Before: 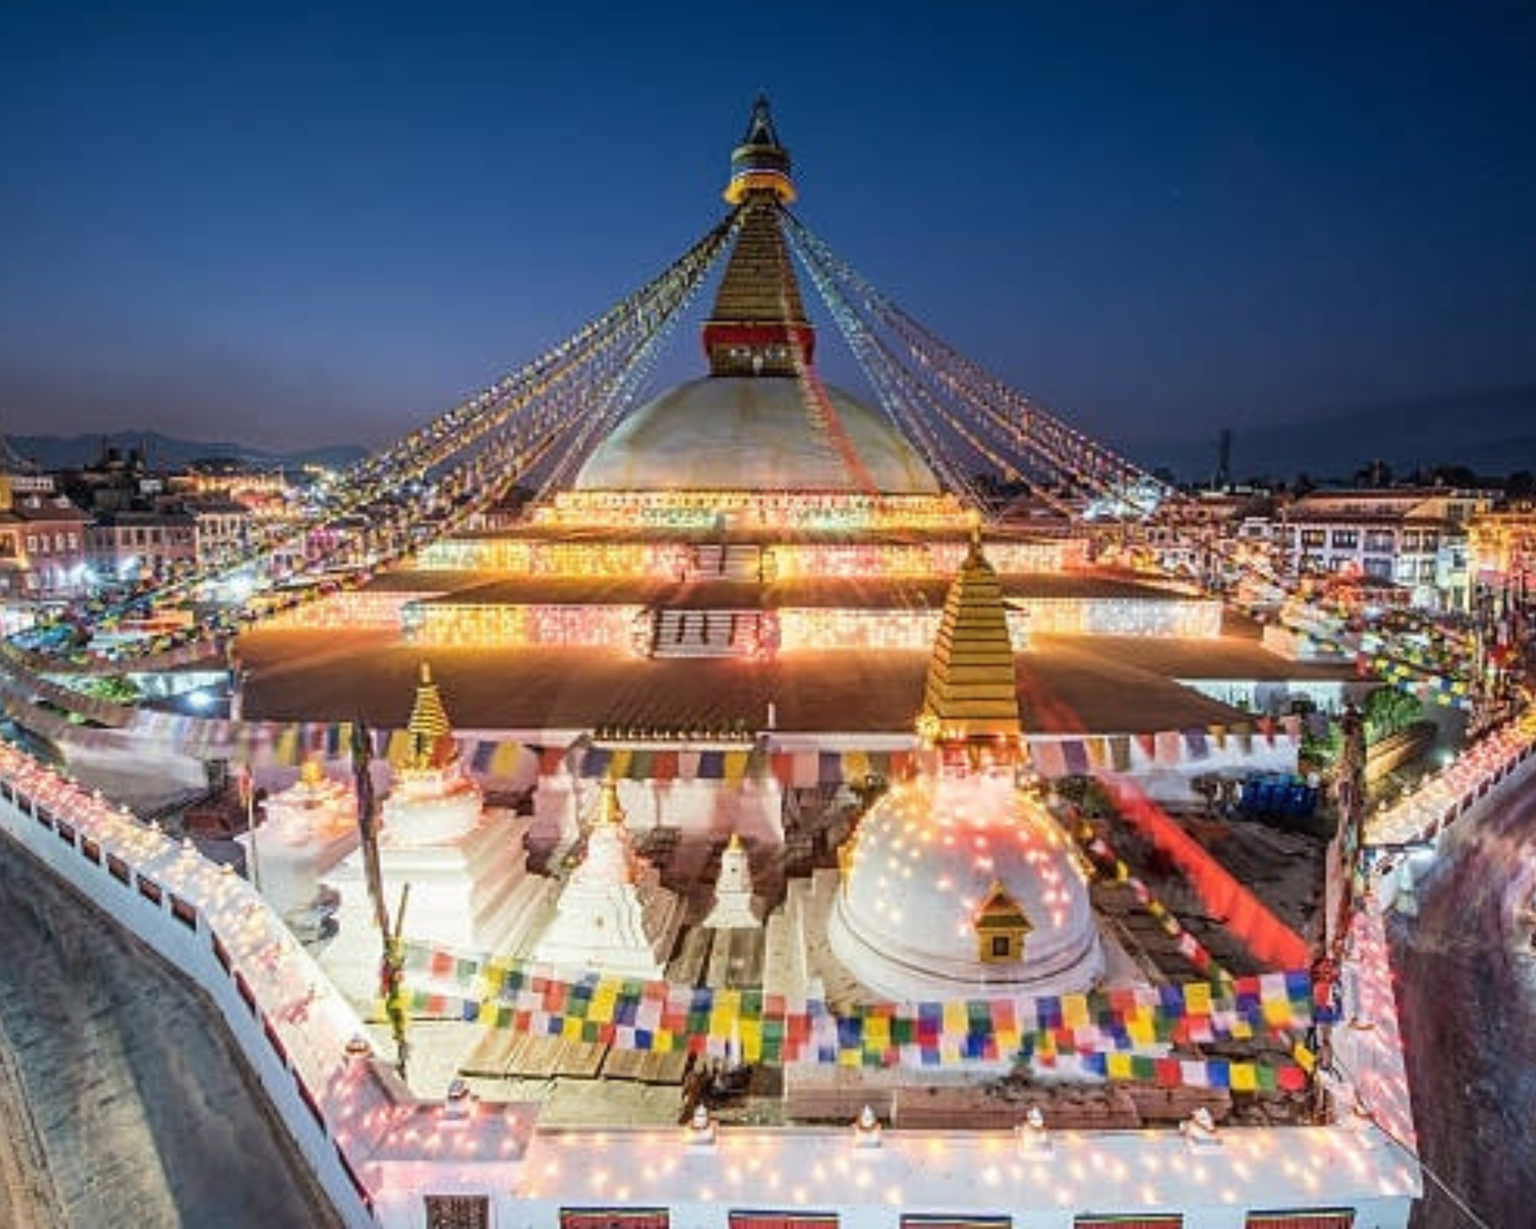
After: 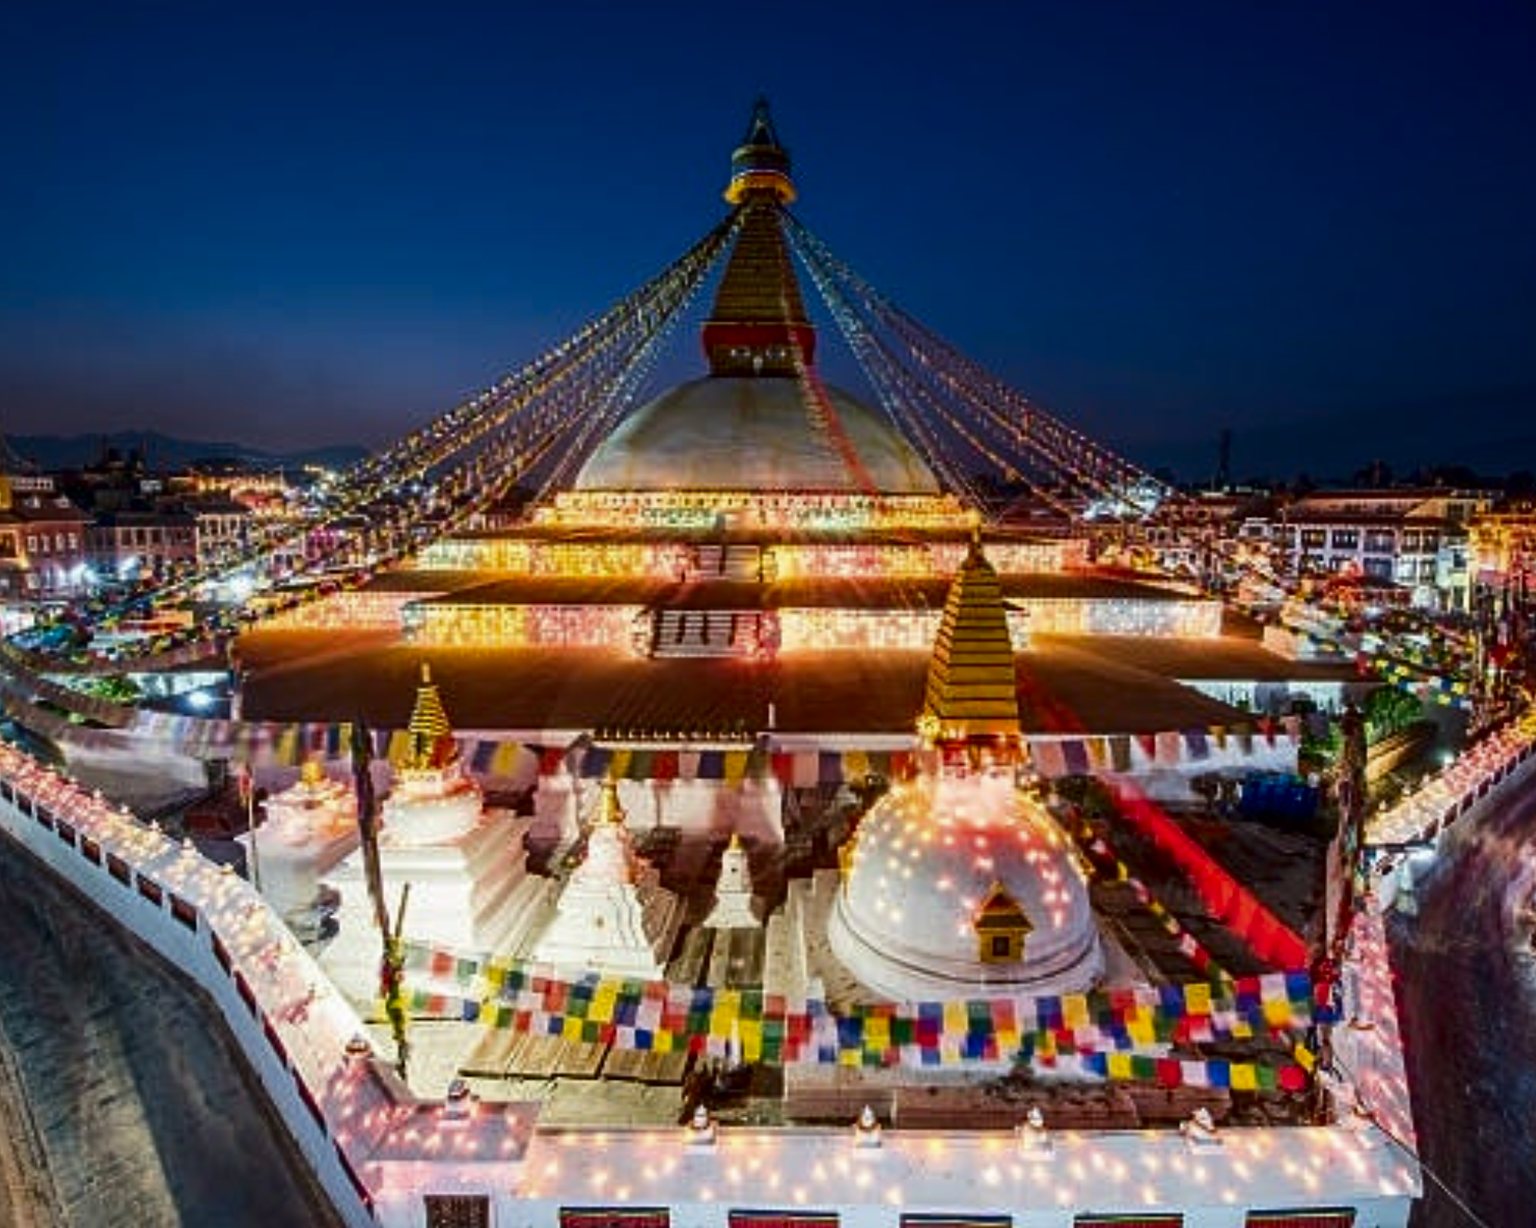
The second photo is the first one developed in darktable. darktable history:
contrast brightness saturation: contrast 0.095, brightness -0.273, saturation 0.147
